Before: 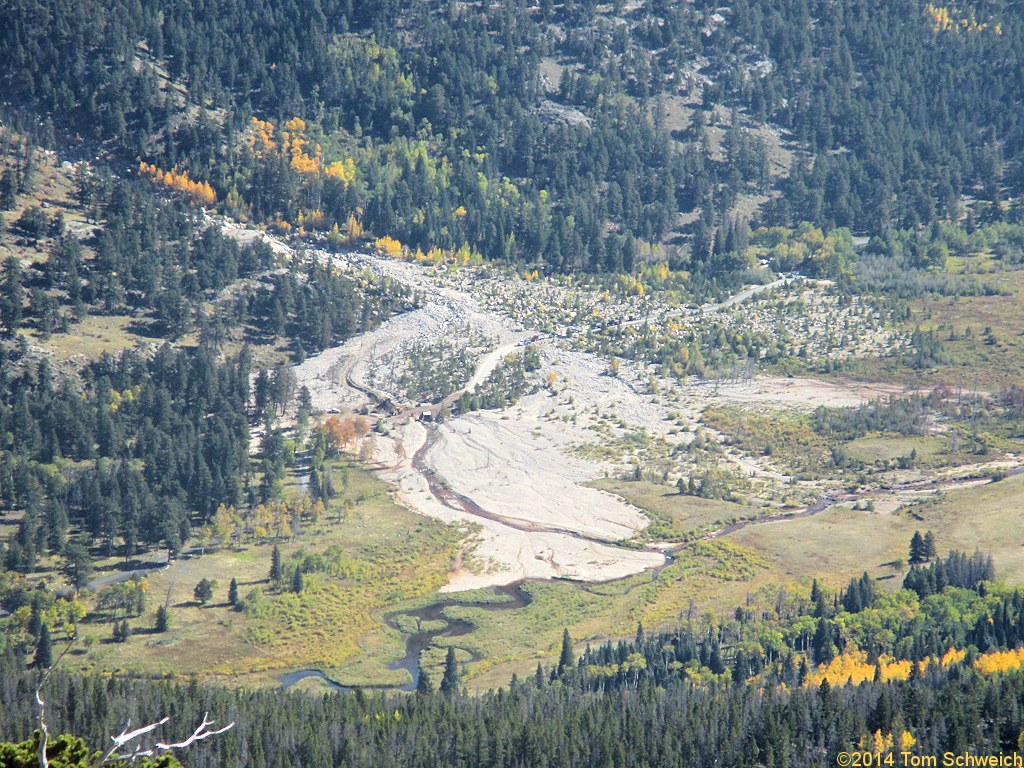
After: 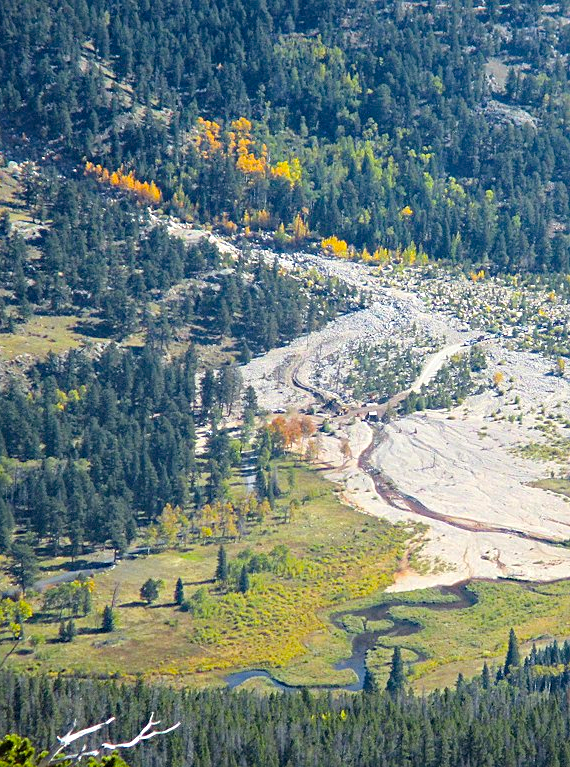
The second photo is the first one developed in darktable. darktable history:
sharpen: amount 0.204
color balance rgb: perceptual saturation grading › global saturation 30.562%, global vibrance 14.696%
haze removal: strength 0.299, distance 0.246, compatibility mode true
crop: left 5.33%, right 38.912%
